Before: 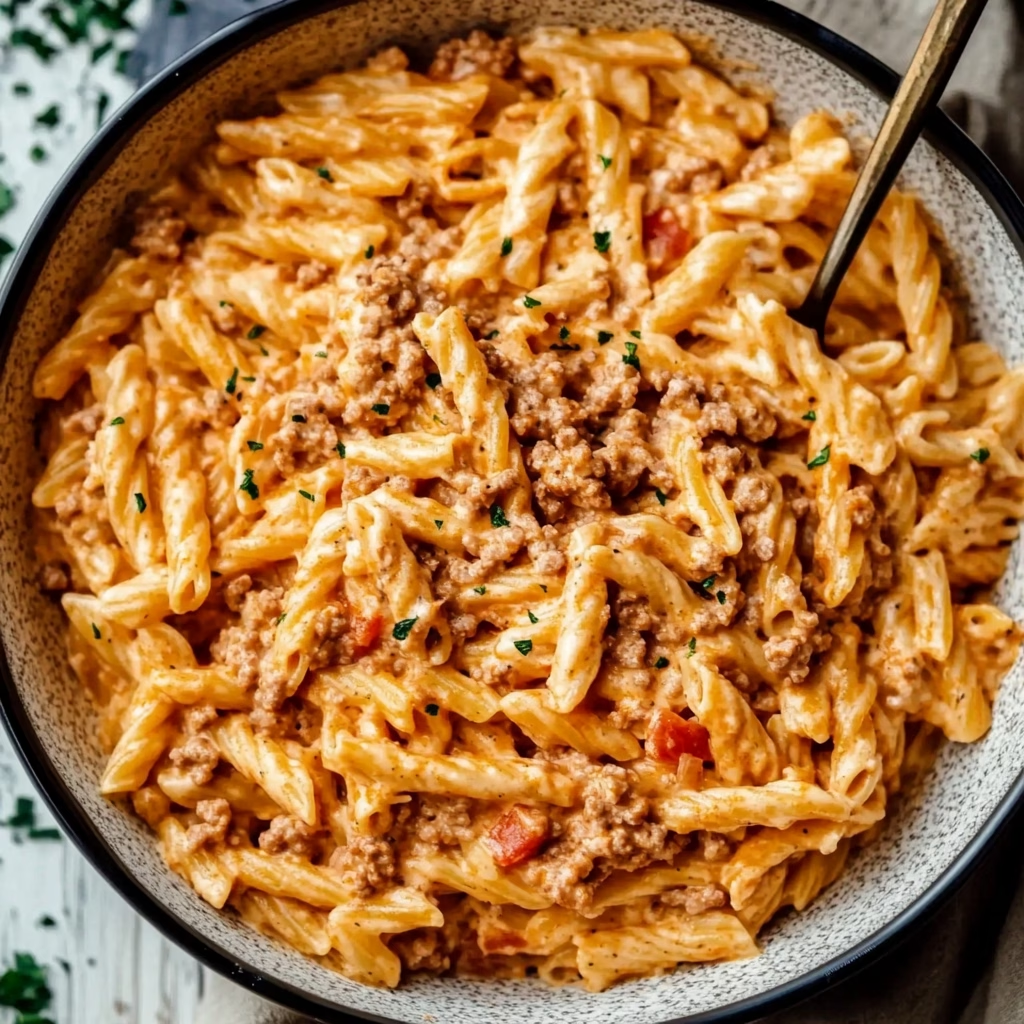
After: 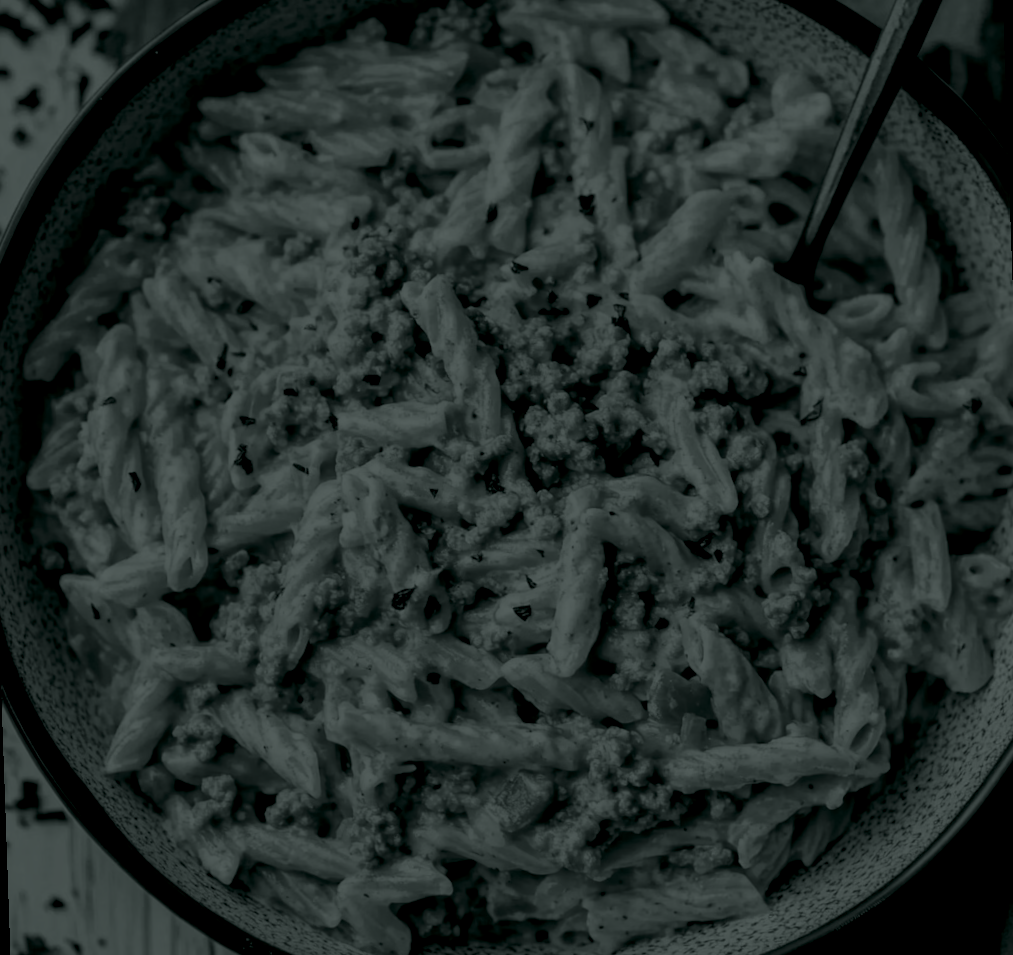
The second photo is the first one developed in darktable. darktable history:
rotate and perspective: rotation -2°, crop left 0.022, crop right 0.978, crop top 0.049, crop bottom 0.951
white balance: red 1.127, blue 0.943
colorize: hue 90°, saturation 19%, lightness 1.59%, version 1
